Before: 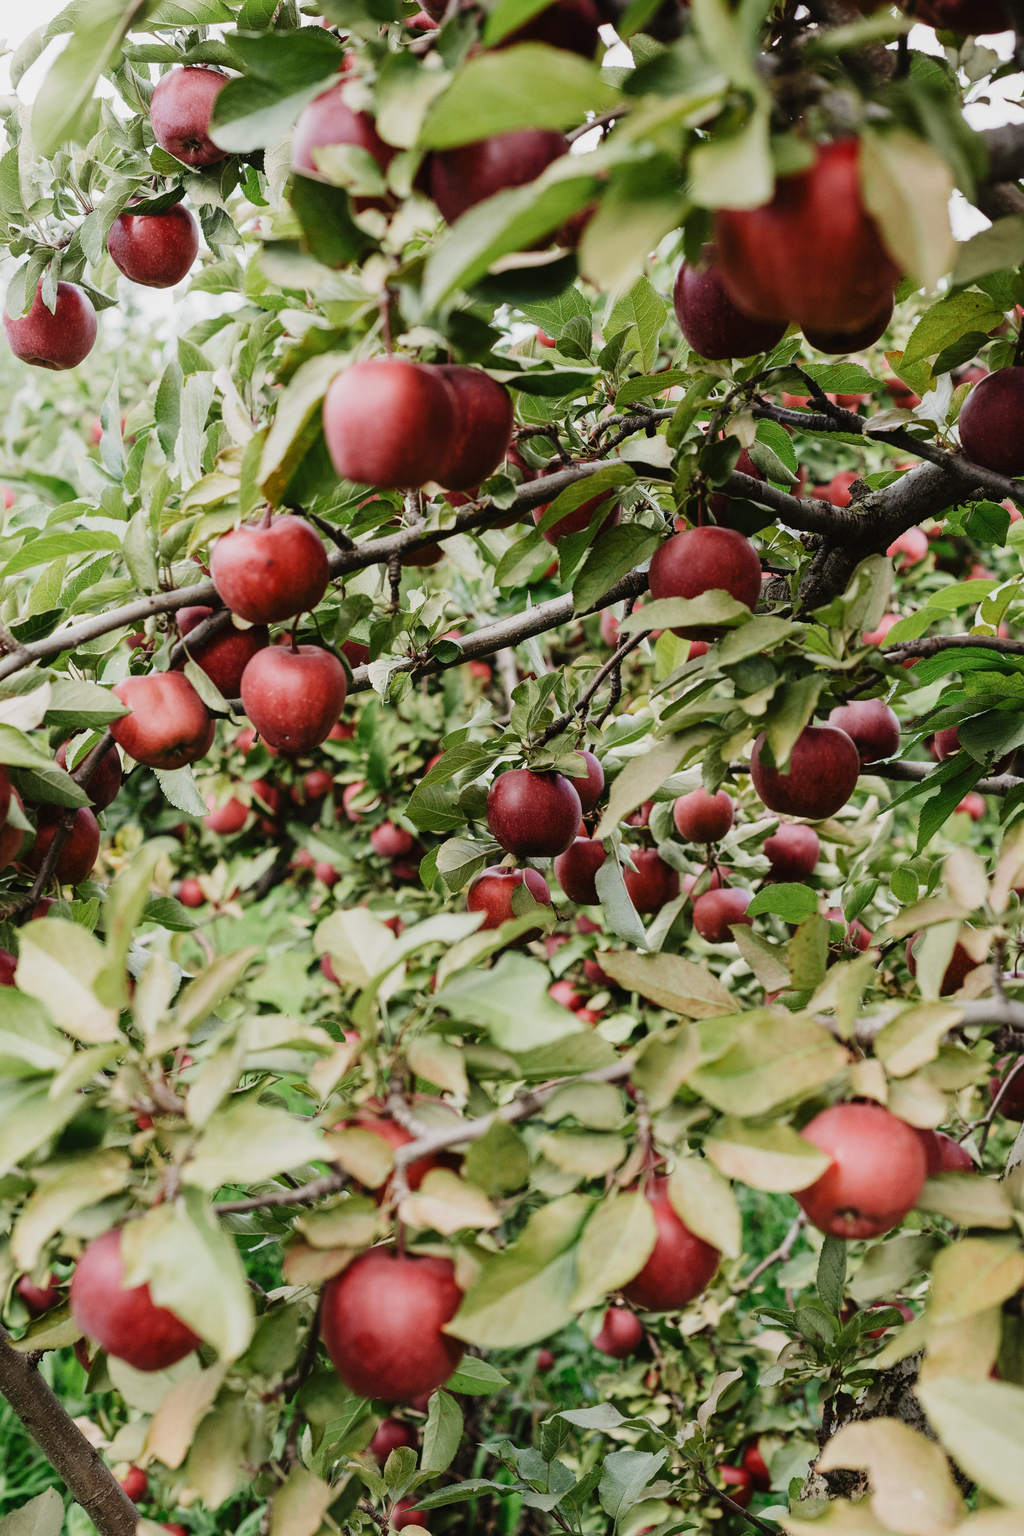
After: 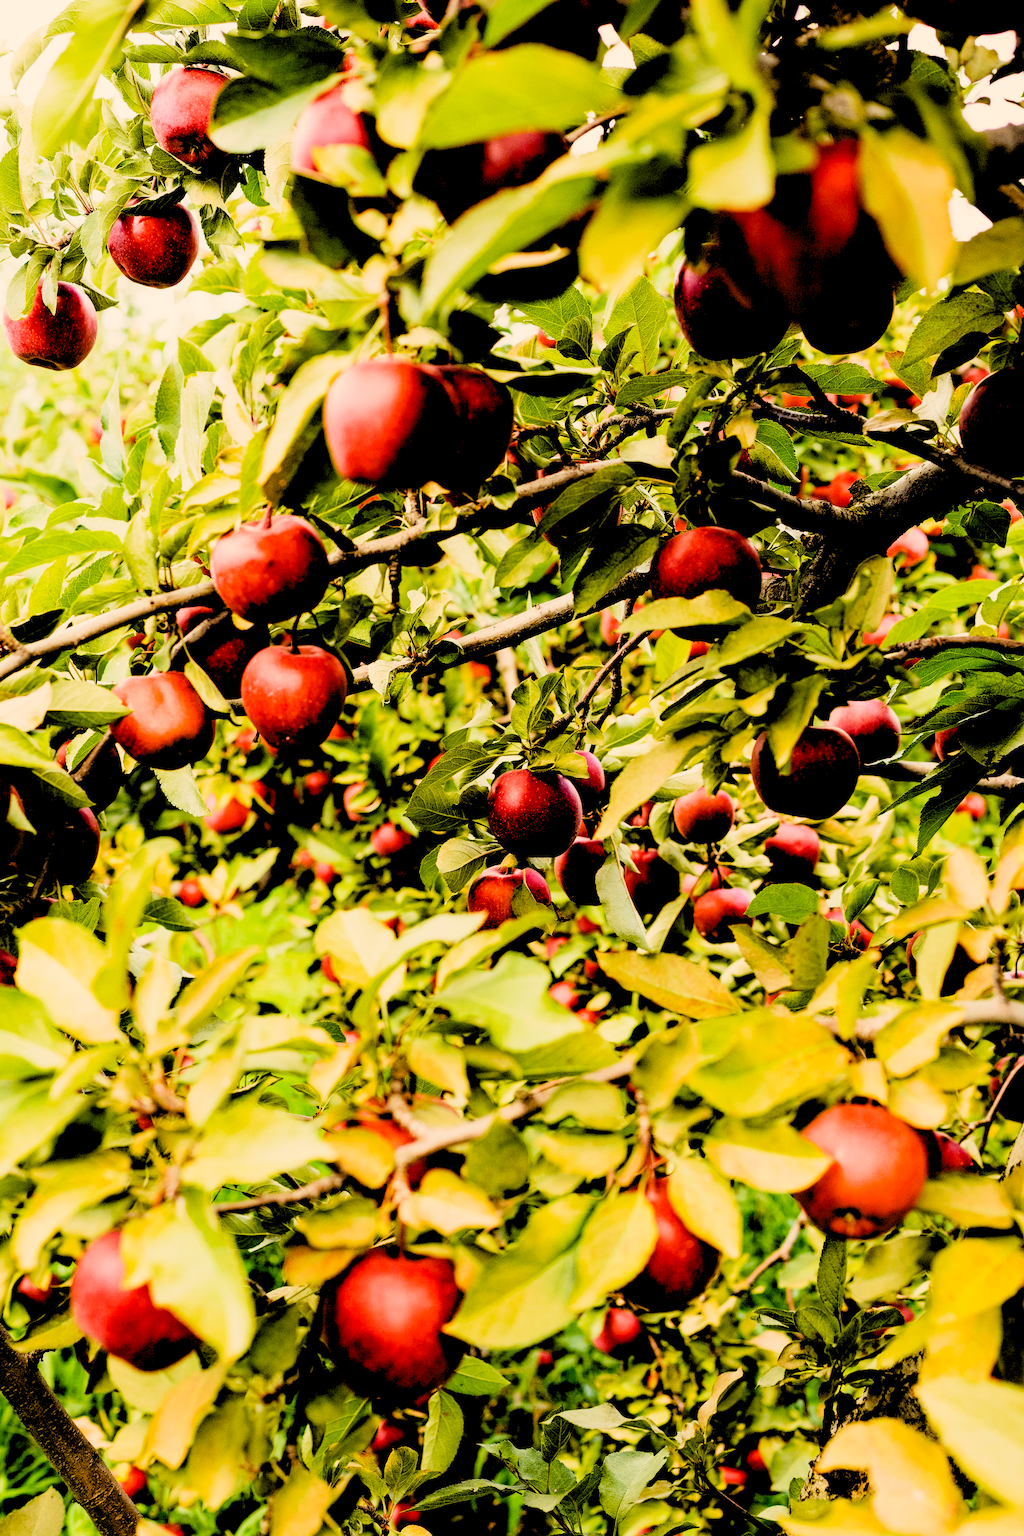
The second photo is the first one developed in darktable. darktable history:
levels: white 90.73%, levels [0.093, 0.434, 0.988]
filmic rgb: black relative exposure -5.07 EV, white relative exposure 3.97 EV, hardness 2.9, contrast 1.298, highlights saturation mix -9.05%, iterations of high-quality reconstruction 0
color balance rgb: power › chroma 2.477%, power › hue 67.59°, highlights gain › chroma 2.986%, highlights gain › hue 60.2°, perceptual saturation grading › global saturation 28.598%, perceptual saturation grading › mid-tones 12.108%, perceptual saturation grading › shadows 11.096%, perceptual brilliance grading › global brilliance 15.389%, perceptual brilliance grading › shadows -35.811%, global vibrance 41.199%
